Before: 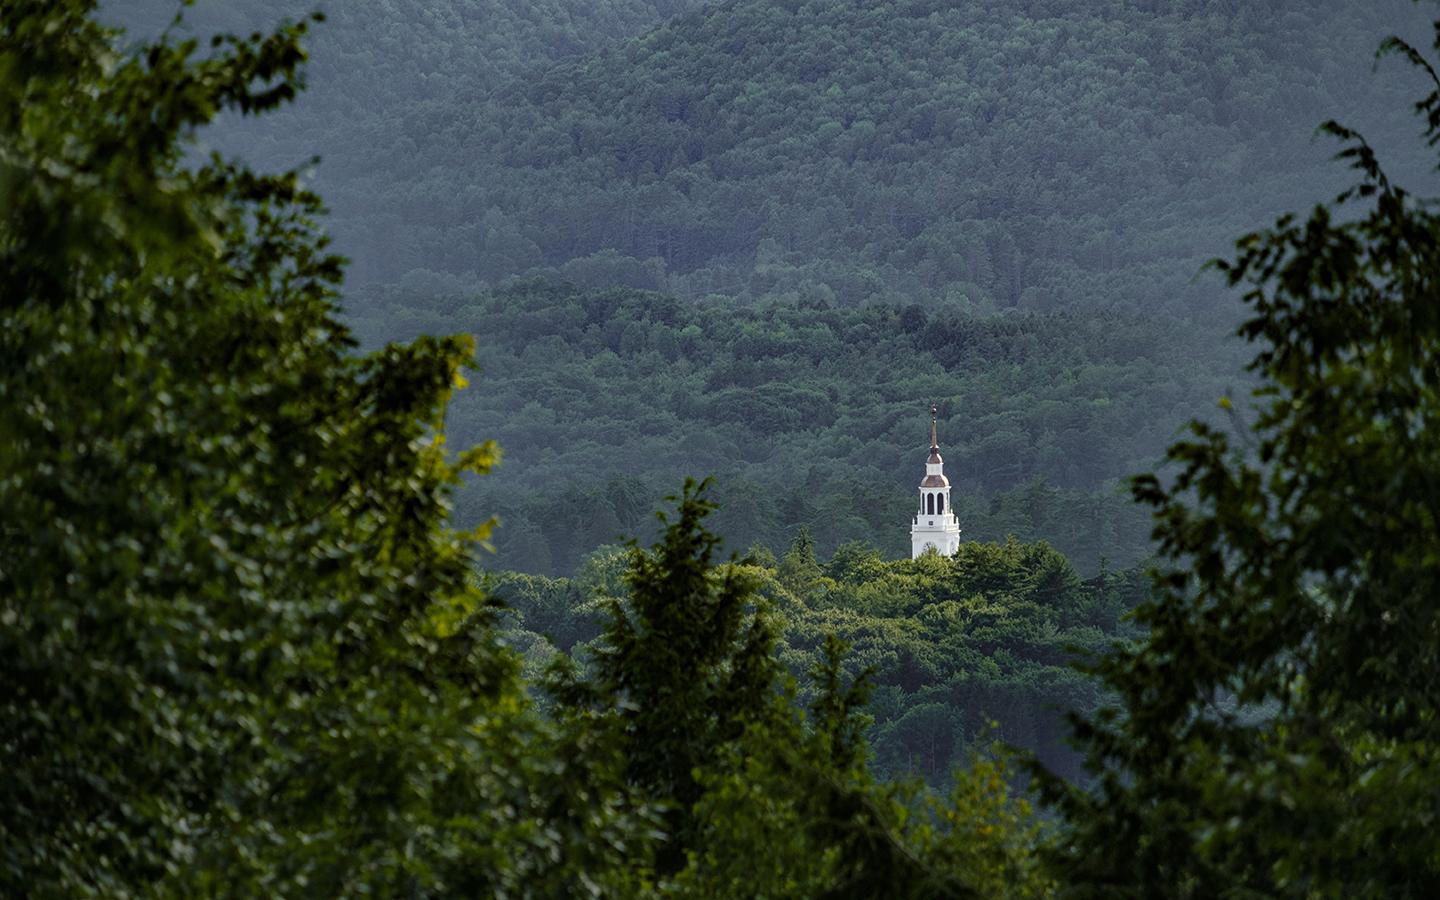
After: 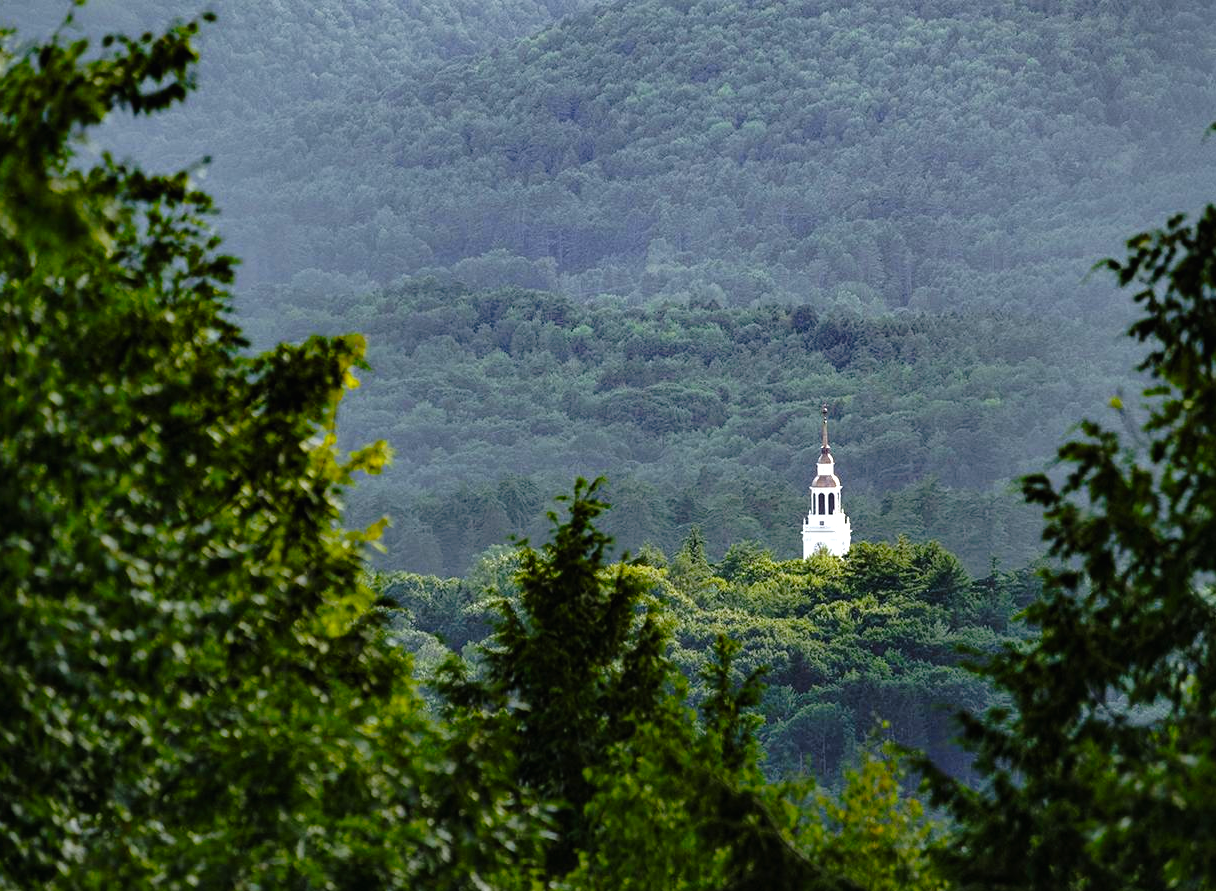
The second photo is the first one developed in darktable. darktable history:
crop: left 7.598%, right 7.873%
vibrance: vibrance 75%
tone curve: curves: ch0 [(0, 0) (0.003, 0.008) (0.011, 0.01) (0.025, 0.012) (0.044, 0.023) (0.069, 0.033) (0.1, 0.046) (0.136, 0.075) (0.177, 0.116) (0.224, 0.171) (0.277, 0.235) (0.335, 0.312) (0.399, 0.397) (0.468, 0.466) (0.543, 0.54) (0.623, 0.62) (0.709, 0.701) (0.801, 0.782) (0.898, 0.877) (1, 1)], preserve colors none
exposure: black level correction 0, exposure 1 EV, compensate highlight preservation false
